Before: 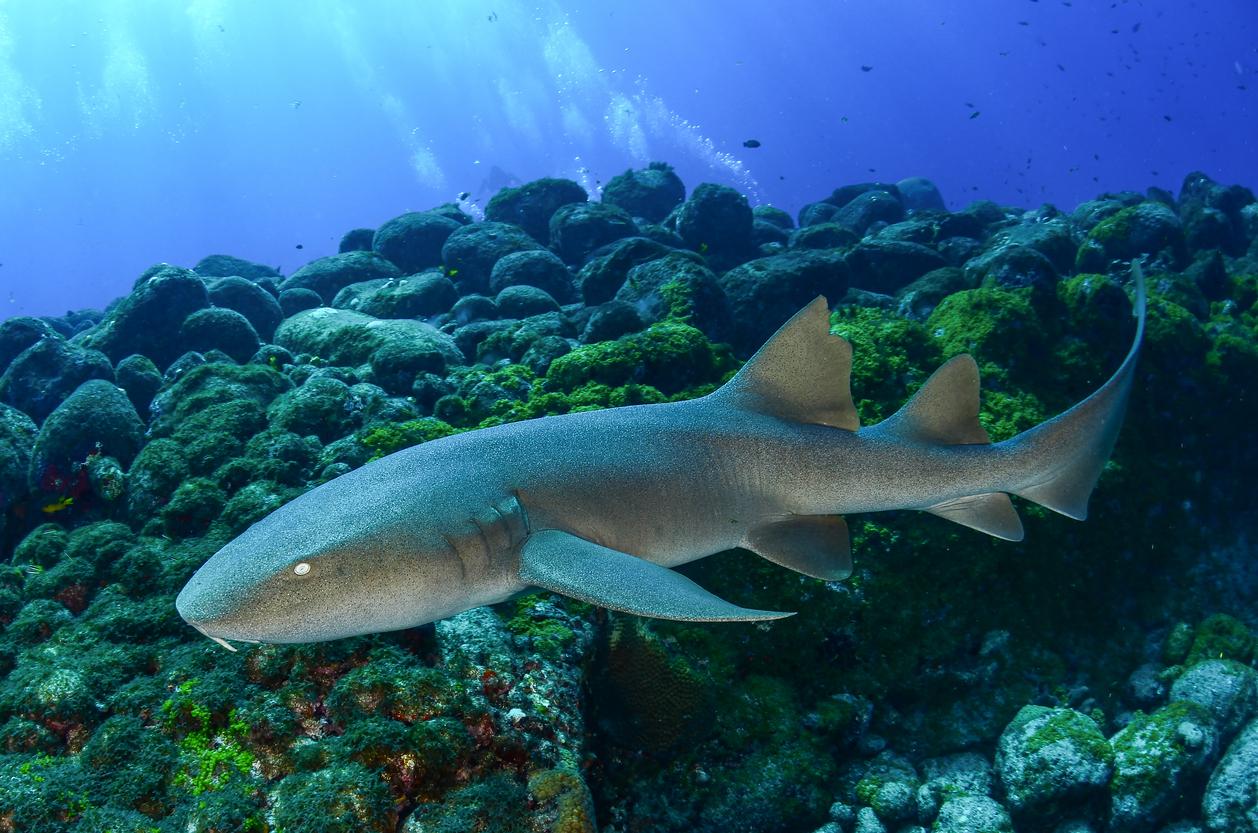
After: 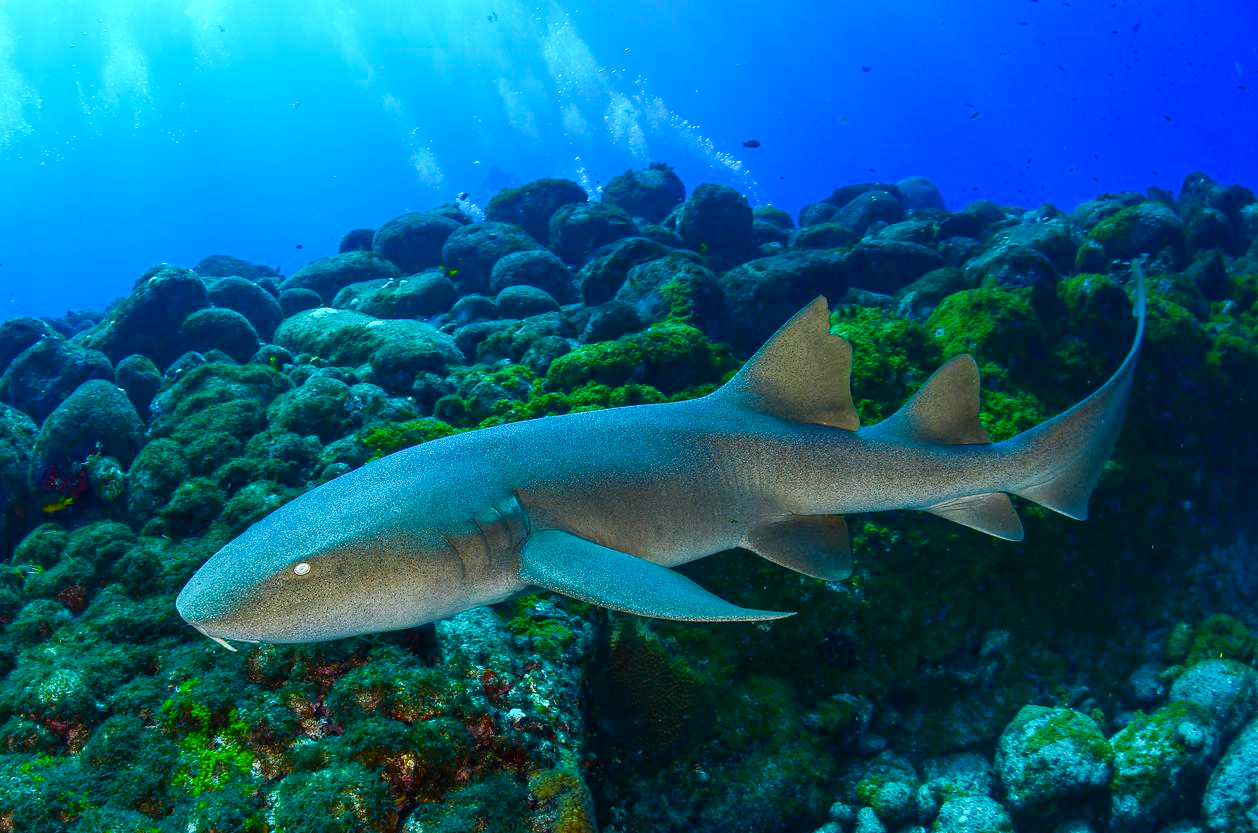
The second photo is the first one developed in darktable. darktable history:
color balance rgb: linear chroma grading › shadows 9.93%, linear chroma grading › highlights 10.611%, linear chroma grading › global chroma 15.132%, linear chroma grading › mid-tones 14.827%, perceptual saturation grading › global saturation 0.46%, global vibrance 20%
